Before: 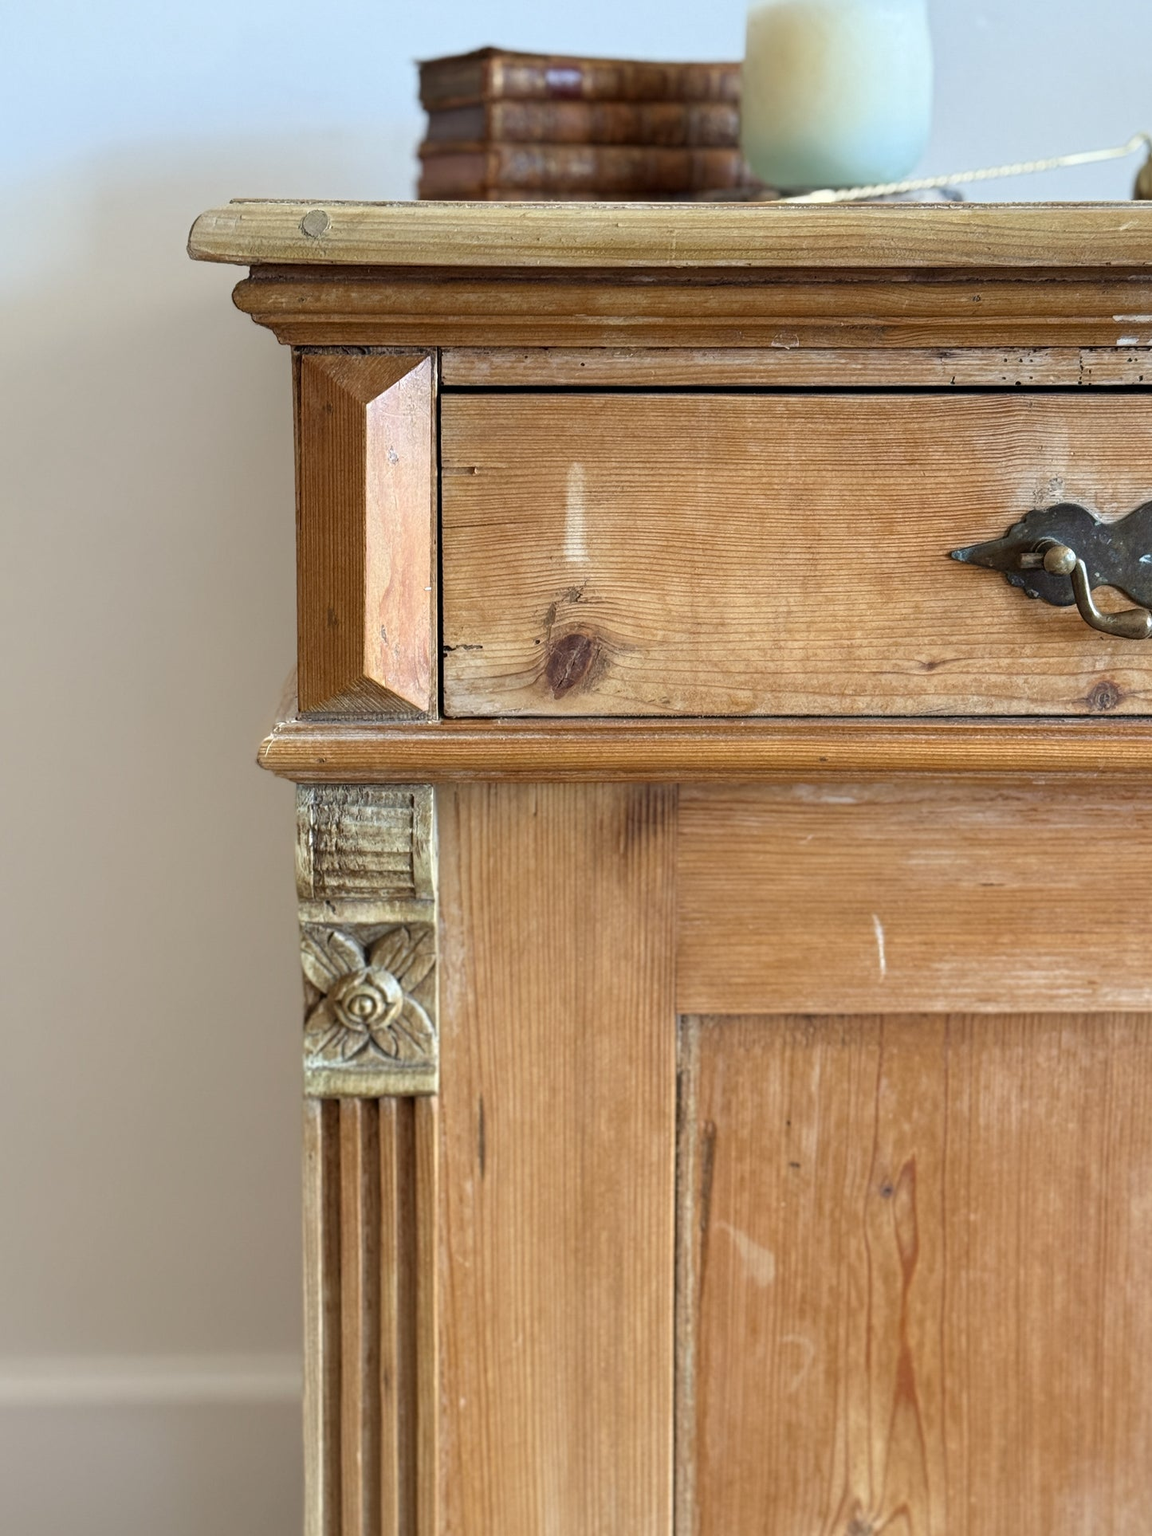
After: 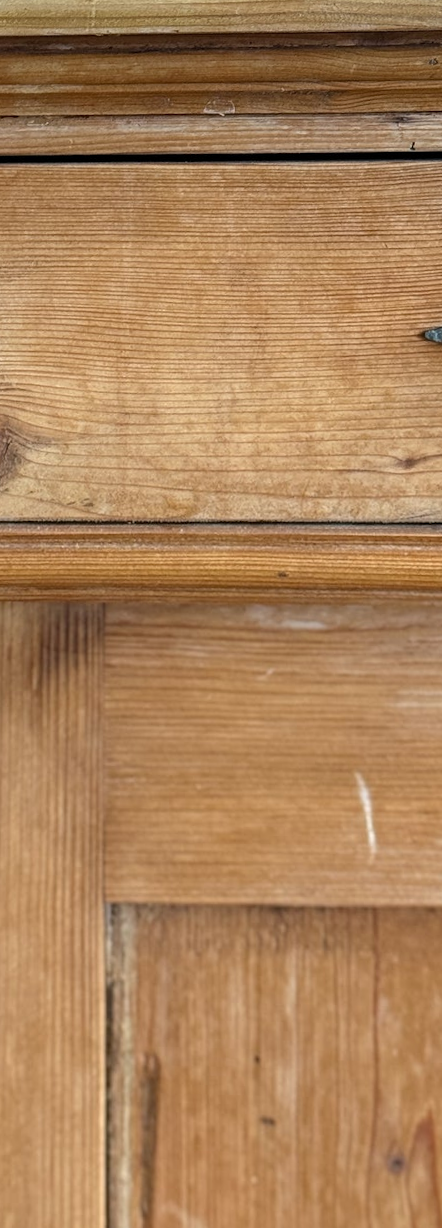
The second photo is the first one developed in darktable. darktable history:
crop and rotate: left 49.936%, top 10.094%, right 13.136%, bottom 24.256%
rotate and perspective: rotation 0.72°, lens shift (vertical) -0.352, lens shift (horizontal) -0.051, crop left 0.152, crop right 0.859, crop top 0.019, crop bottom 0.964
